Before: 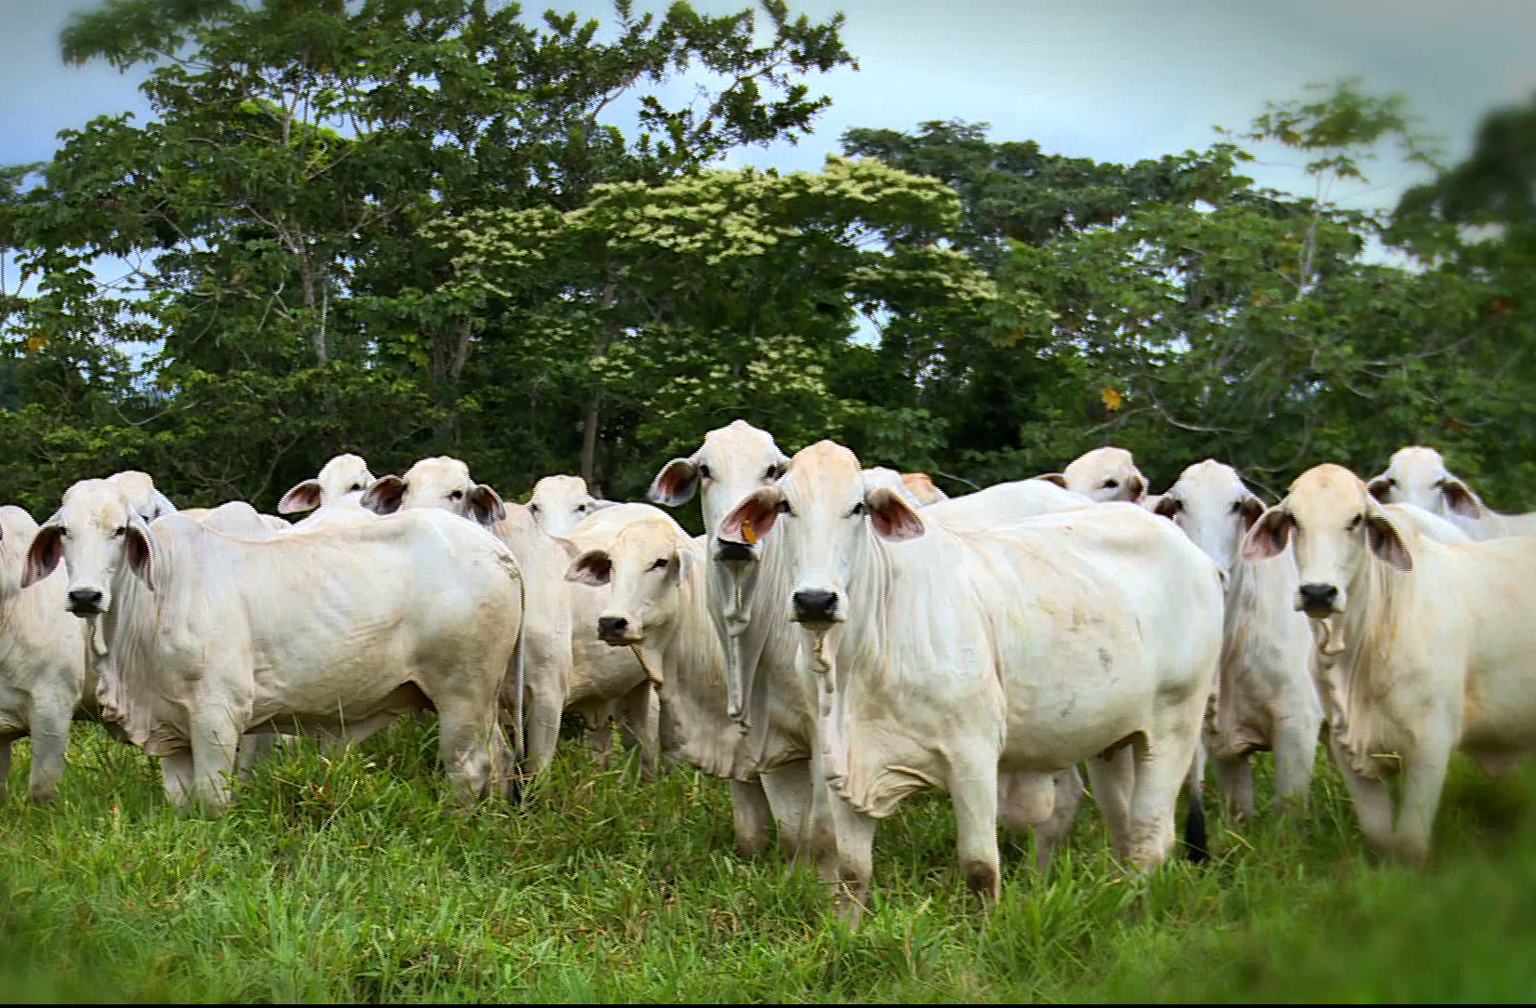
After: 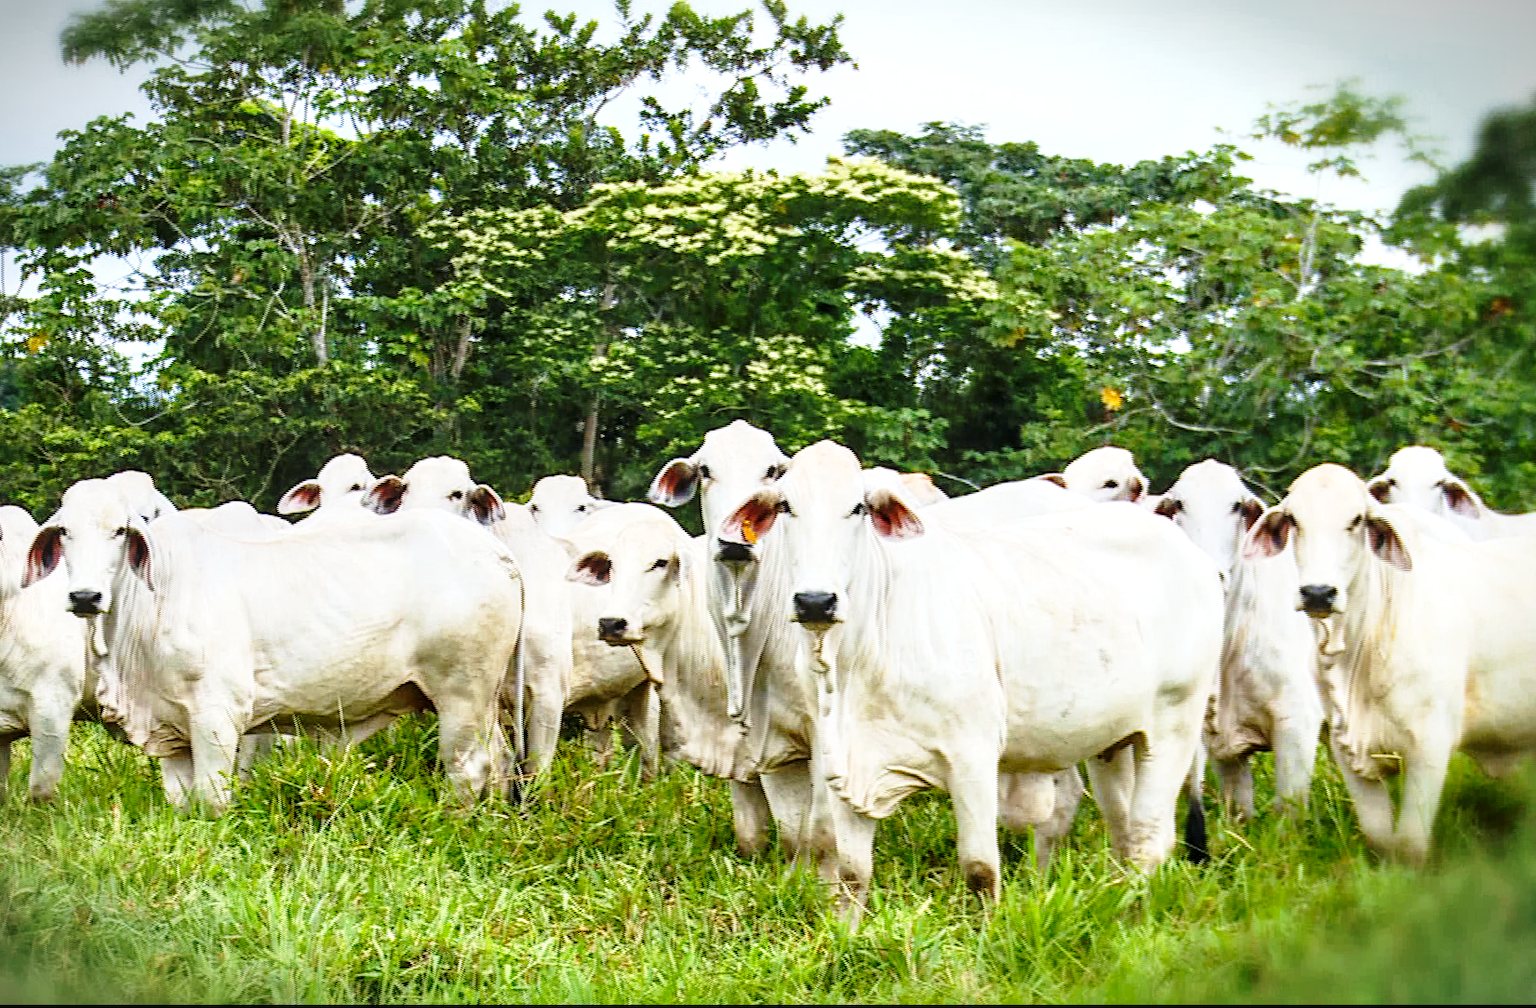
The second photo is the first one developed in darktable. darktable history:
local contrast: on, module defaults
base curve: curves: ch0 [(0, 0) (0.028, 0.03) (0.121, 0.232) (0.46, 0.748) (0.859, 0.968) (1, 1)], preserve colors none
vignetting: fall-off start 100.34%, width/height ratio 1.325
exposure: exposure 0.604 EV, compensate exposure bias true, compensate highlight preservation false
